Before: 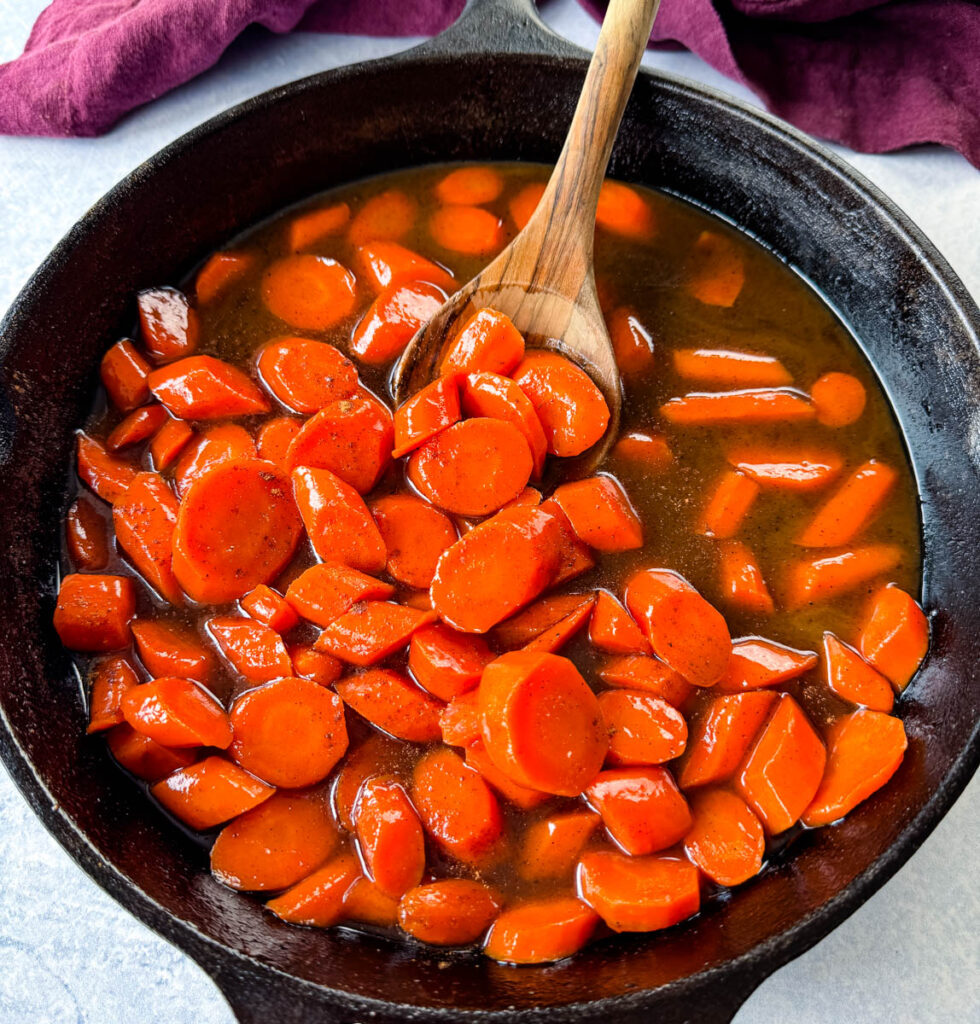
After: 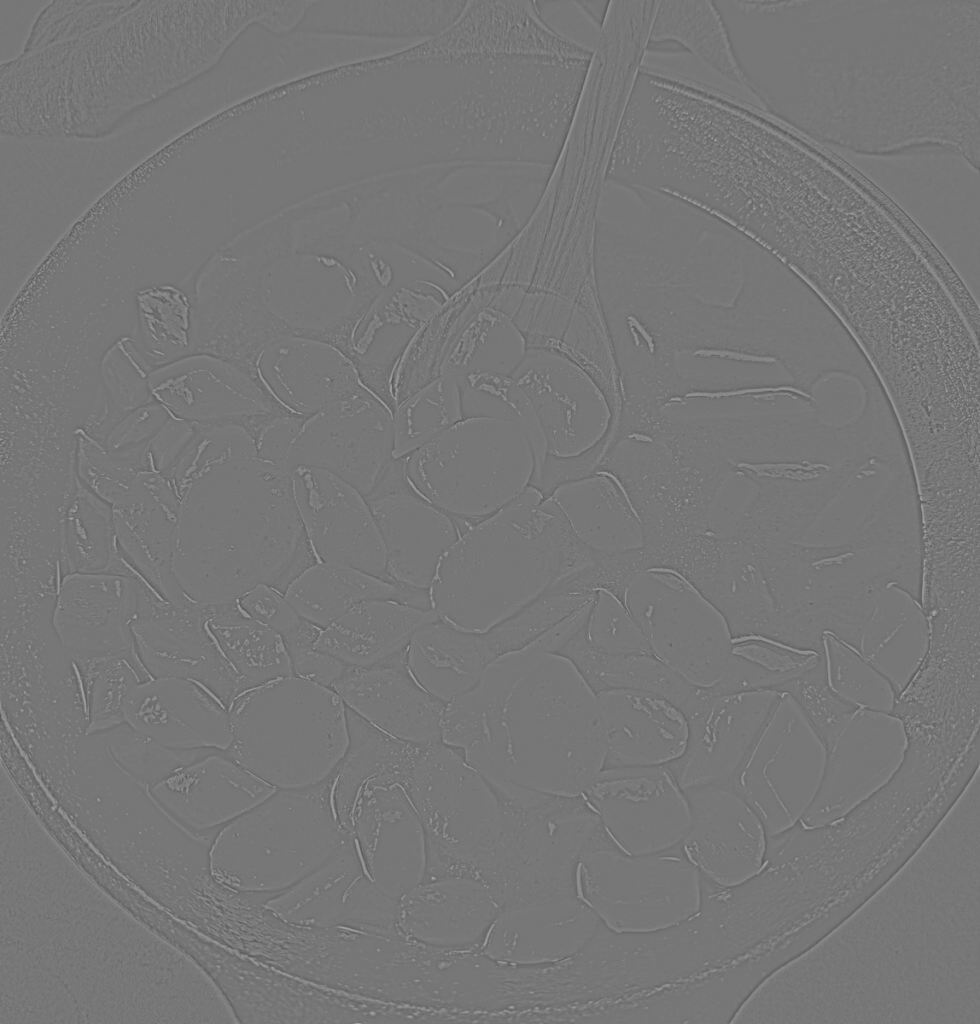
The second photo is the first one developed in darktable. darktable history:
highpass: sharpness 9.84%, contrast boost 9.94%
color balance rgb: perceptual saturation grading › global saturation 20%, perceptual saturation grading › highlights -25%, perceptual saturation grading › shadows 25%
color calibration: output gray [0.253, 0.26, 0.487, 0], gray › normalize channels true, illuminant same as pipeline (D50), adaptation XYZ, x 0.346, y 0.359, gamut compression 0
